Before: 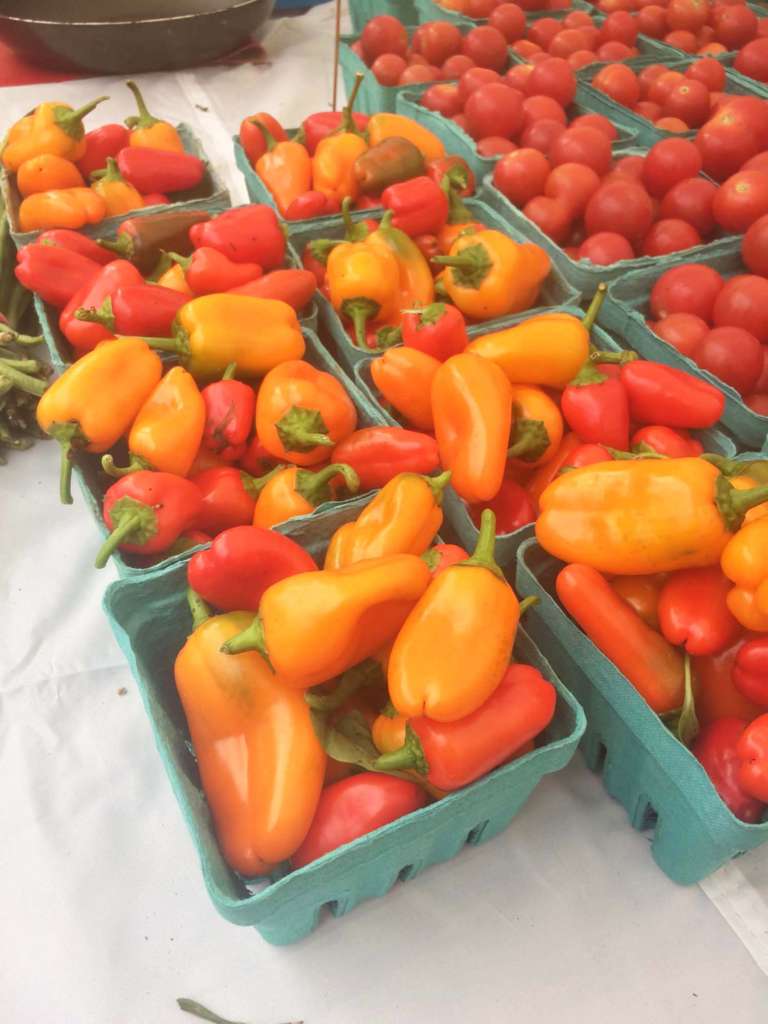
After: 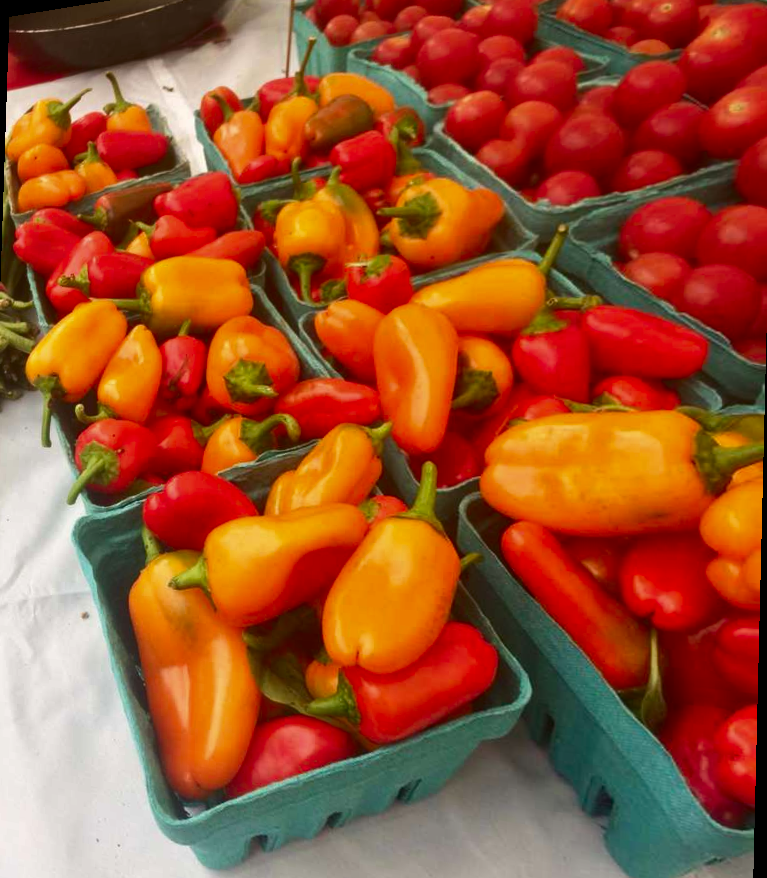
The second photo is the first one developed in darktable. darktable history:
contrast brightness saturation: contrast 0.1, brightness -0.26, saturation 0.14
rotate and perspective: rotation 1.69°, lens shift (vertical) -0.023, lens shift (horizontal) -0.291, crop left 0.025, crop right 0.988, crop top 0.092, crop bottom 0.842
